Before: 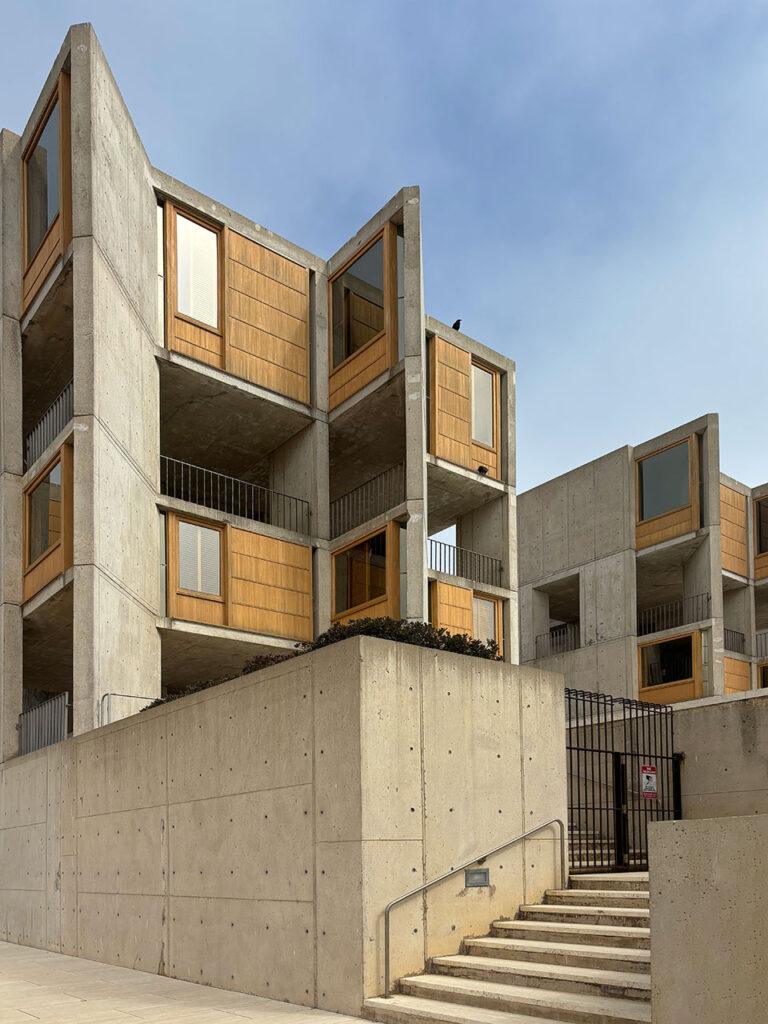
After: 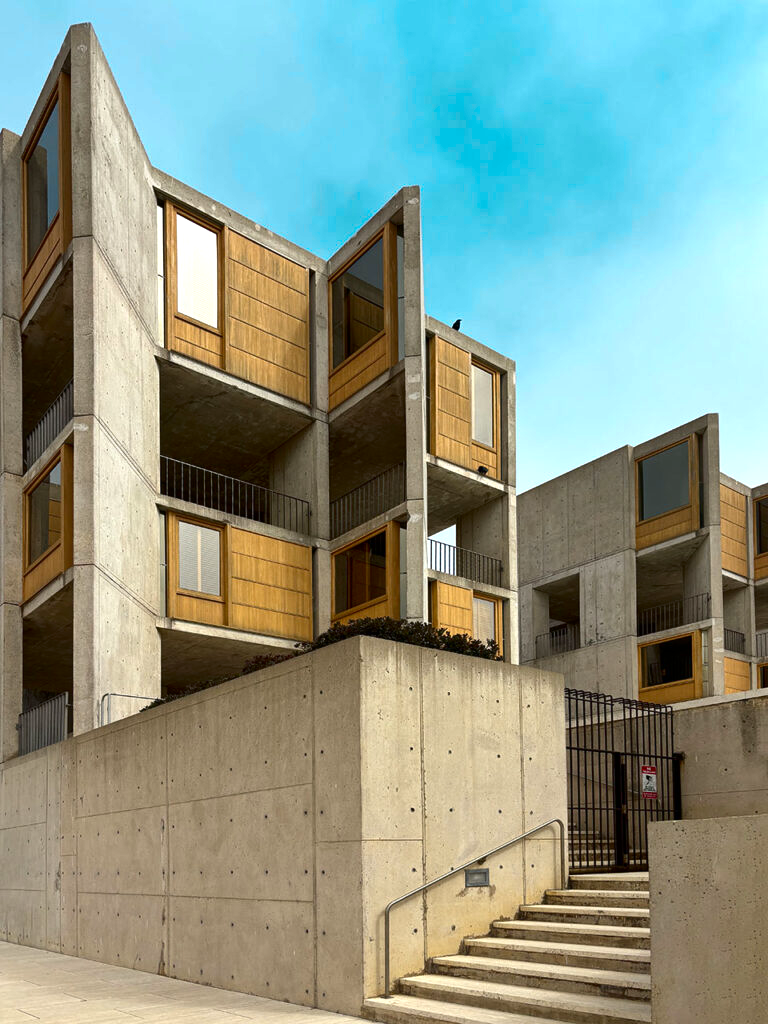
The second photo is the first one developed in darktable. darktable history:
shadows and highlights: radius 110.86, shadows 51.09, white point adjustment 9.16, highlights -4.17, highlights color adjustment 32.2%, soften with gaussian
color zones: curves: ch0 [(0.254, 0.492) (0.724, 0.62)]; ch1 [(0.25, 0.528) (0.719, 0.796)]; ch2 [(0, 0.472) (0.25, 0.5) (0.73, 0.184)]
contrast brightness saturation: contrast 0.07, brightness -0.13, saturation 0.06
